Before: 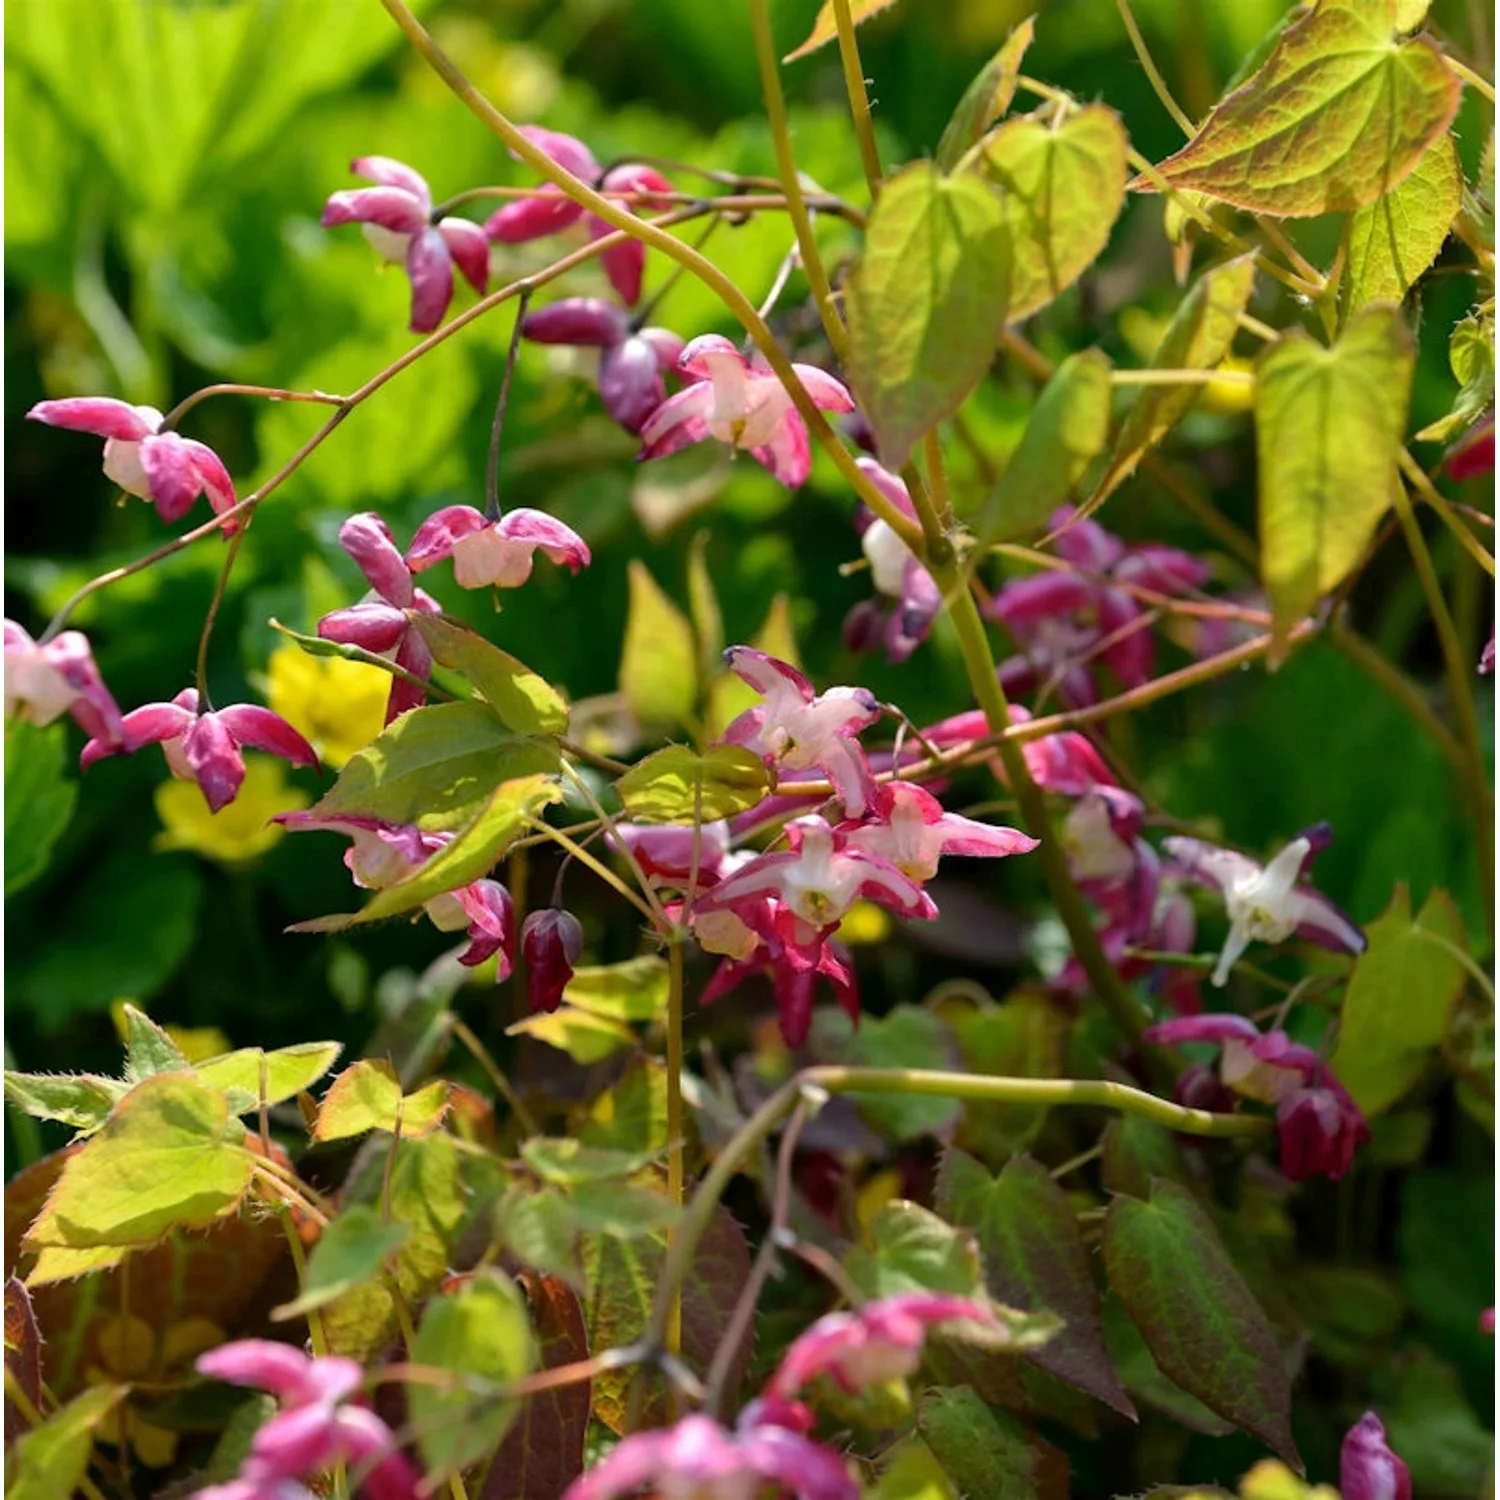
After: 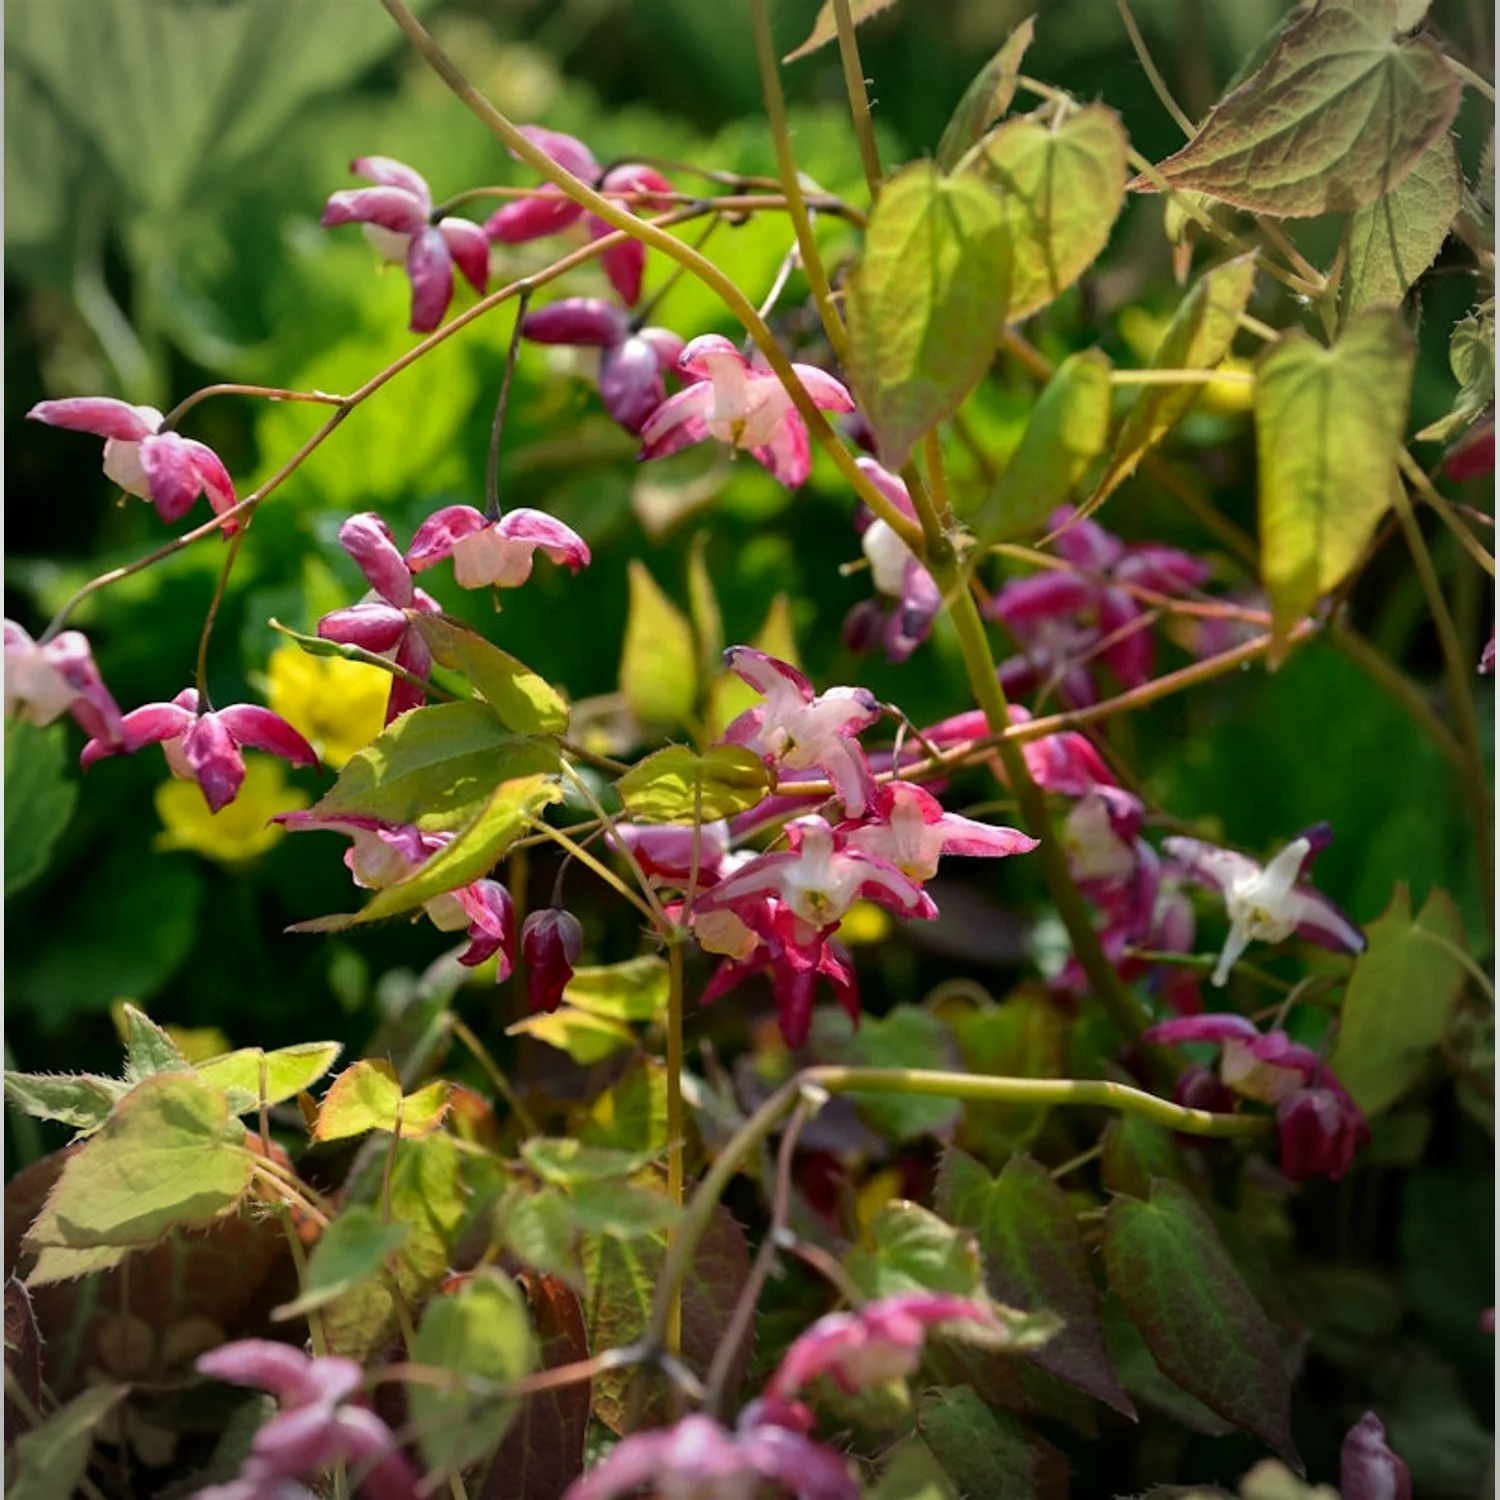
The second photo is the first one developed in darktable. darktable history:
contrast brightness saturation: contrast 0.033, brightness -0.031
vignetting: width/height ratio 1.1, unbound false
